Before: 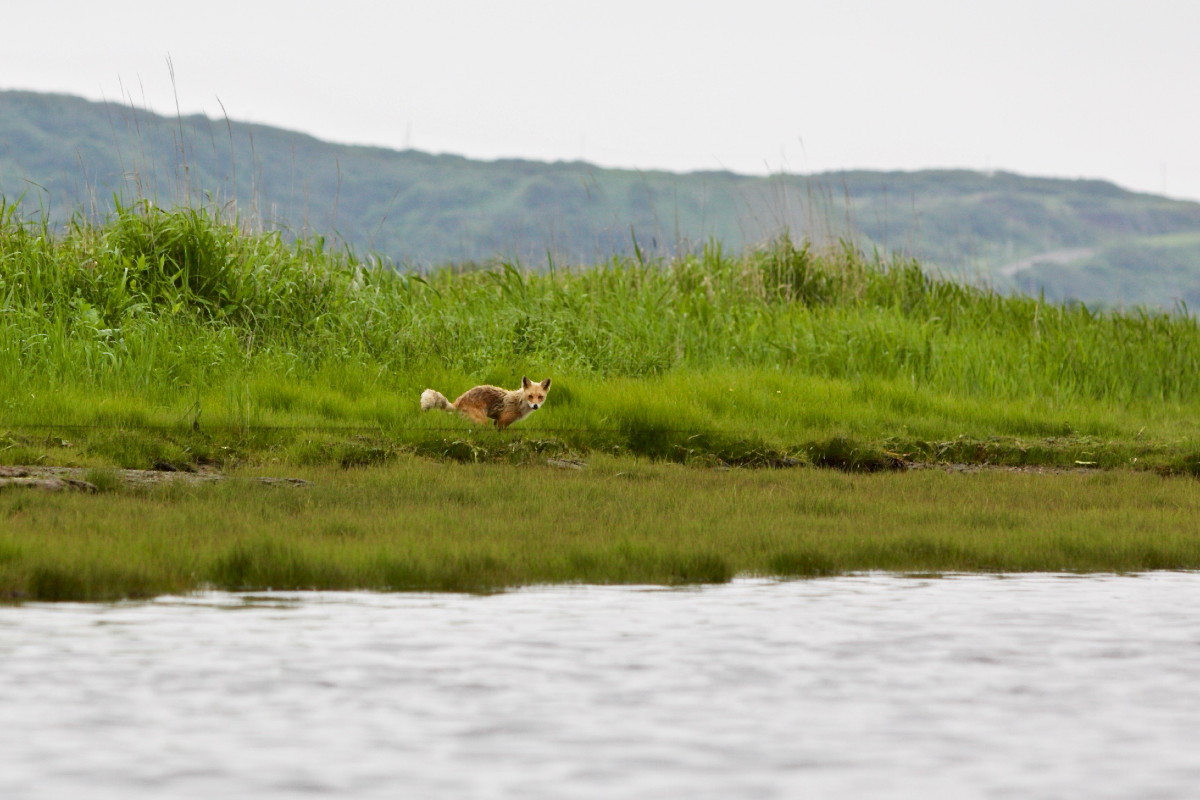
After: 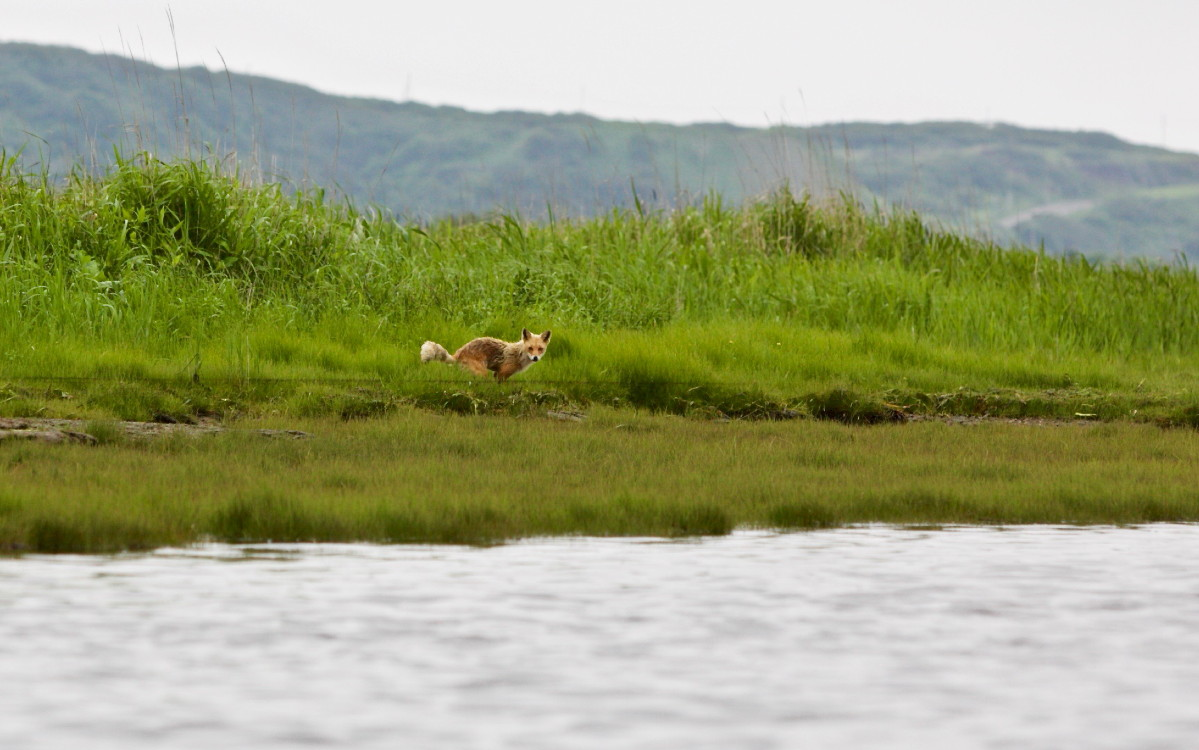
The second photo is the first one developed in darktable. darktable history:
crop and rotate: top 6.209%
